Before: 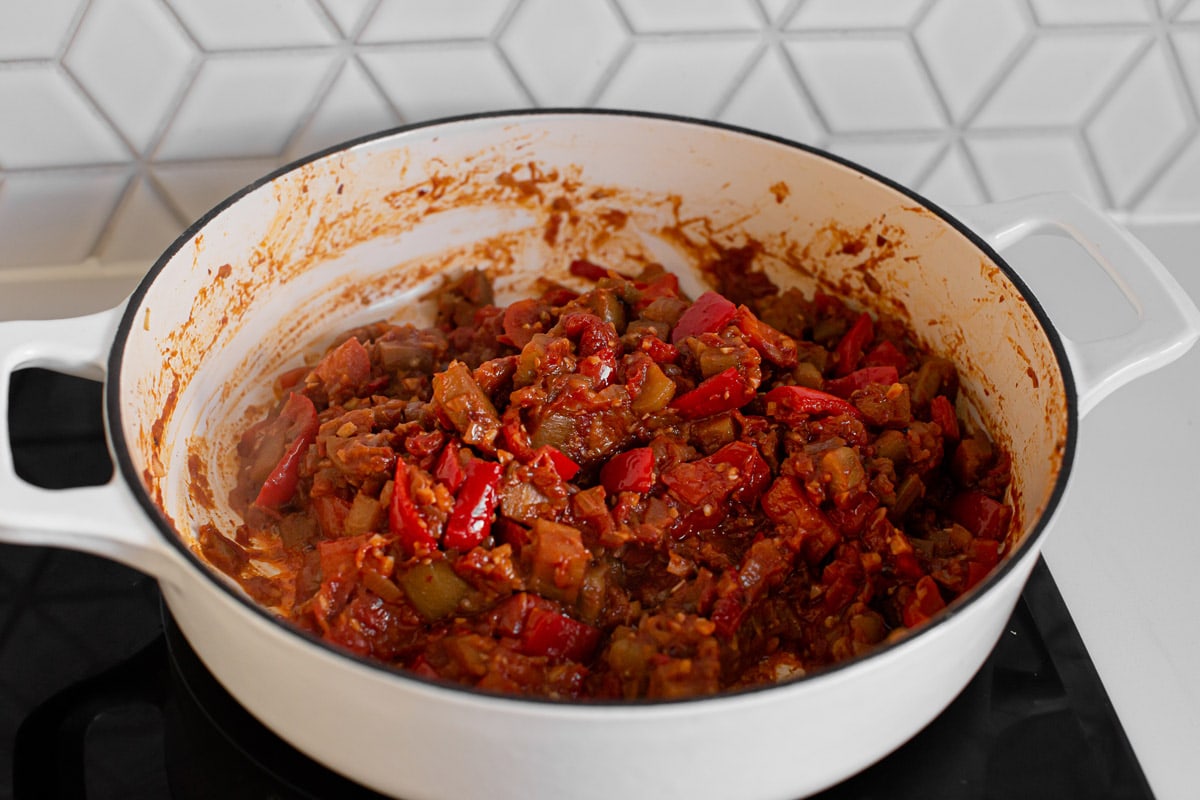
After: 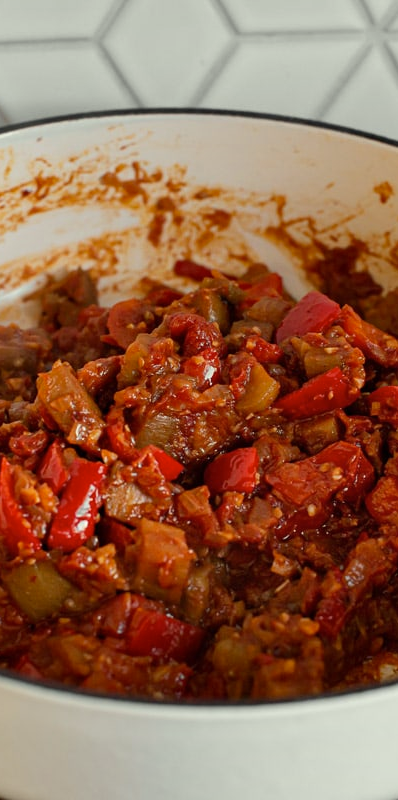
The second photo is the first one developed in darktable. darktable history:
color correction: highlights a* -4.46, highlights b* 6.38
shadows and highlights: shadows 34.69, highlights -35.01, soften with gaussian
crop: left 33.028%, right 33.777%
